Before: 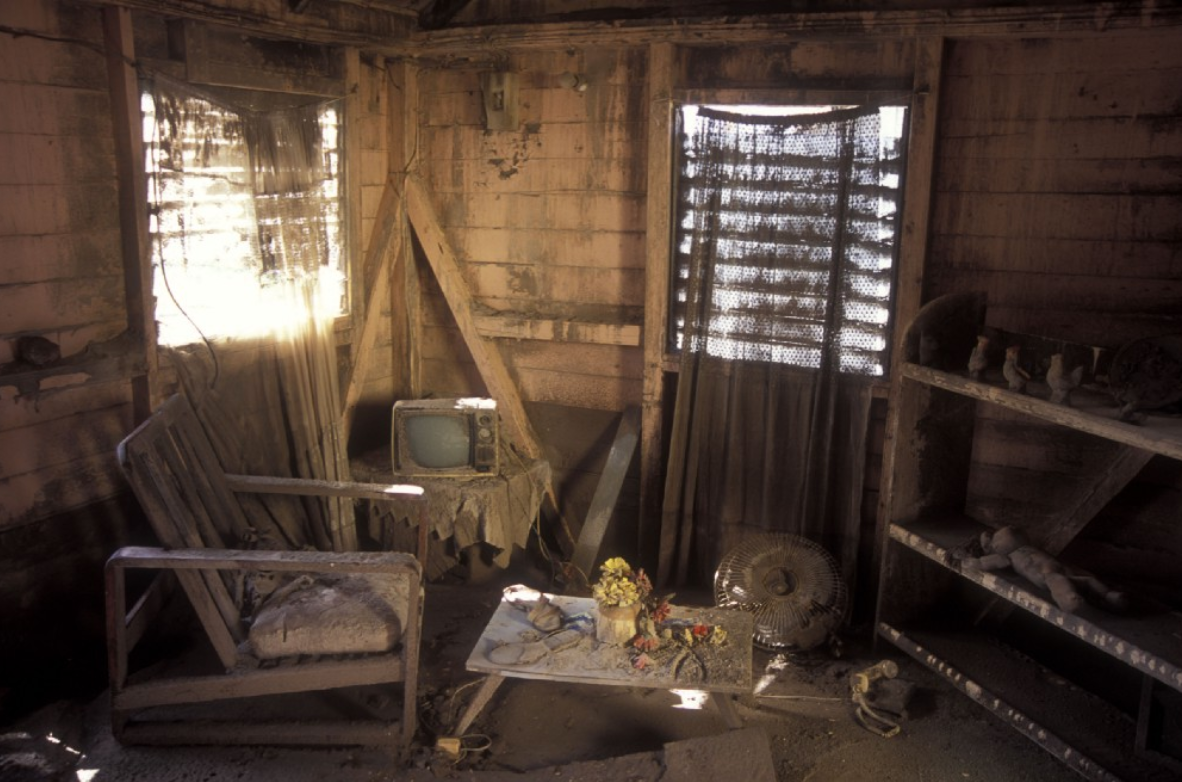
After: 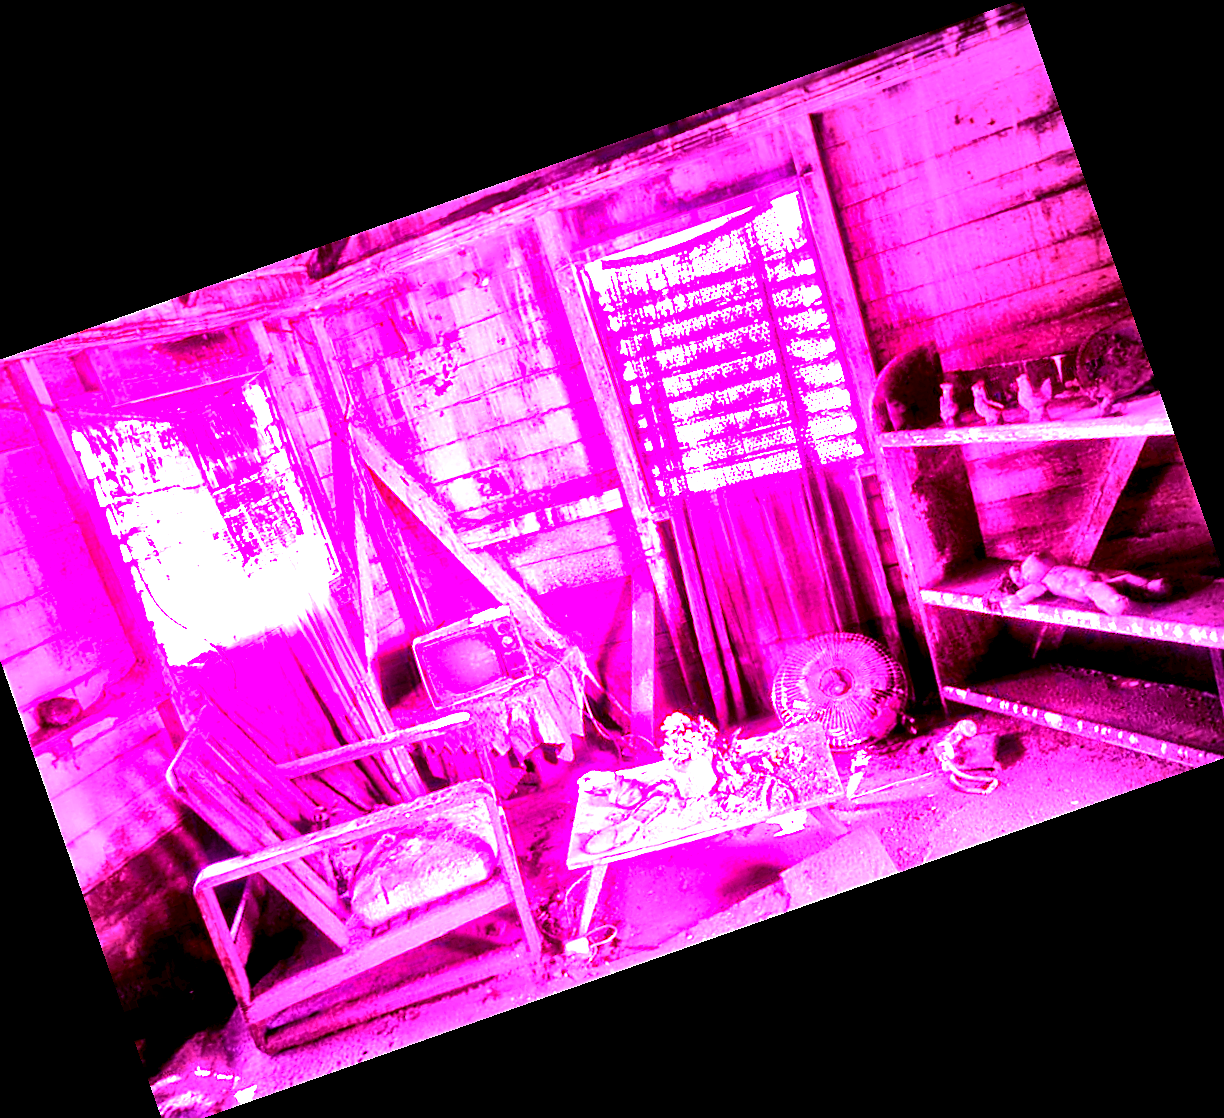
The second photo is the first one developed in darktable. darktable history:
sharpen: radius 1.559, amount 0.373, threshold 1.271
white balance: red 8, blue 8
contrast equalizer: octaves 7, y [[0.6 ×6], [0.55 ×6], [0 ×6], [0 ×6], [0 ×6]]
crop and rotate: angle 19.43°, left 6.812%, right 4.125%, bottom 1.087%
graduated density: density 2.02 EV, hardness 44%, rotation 0.374°, offset 8.21, hue 208.8°, saturation 97%
